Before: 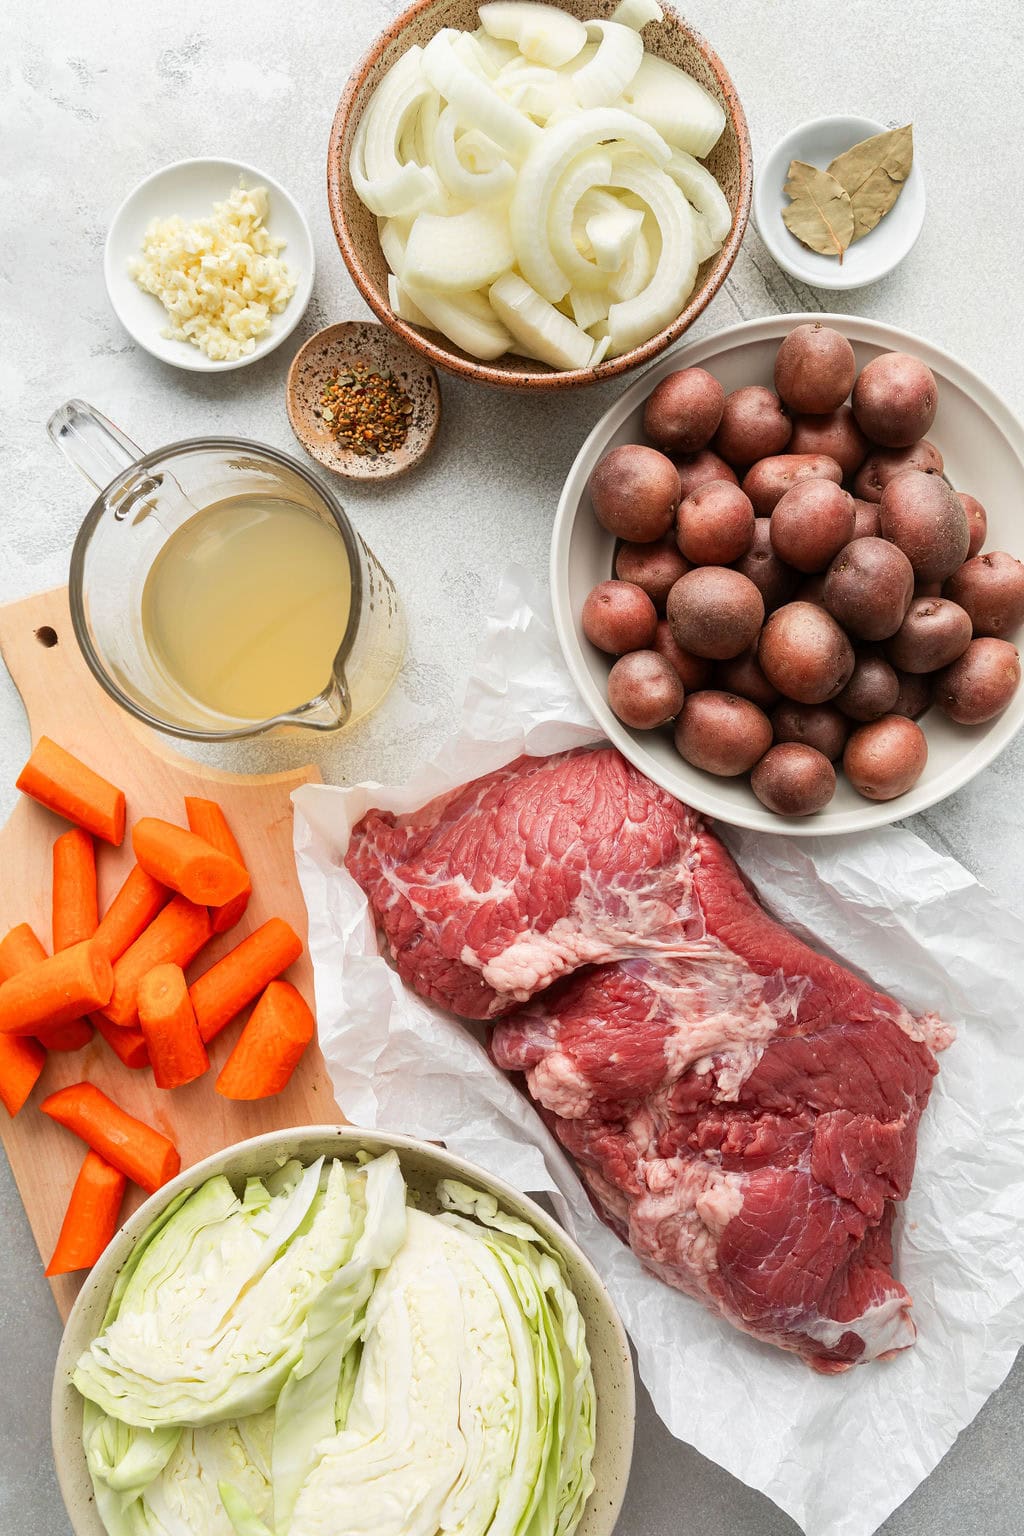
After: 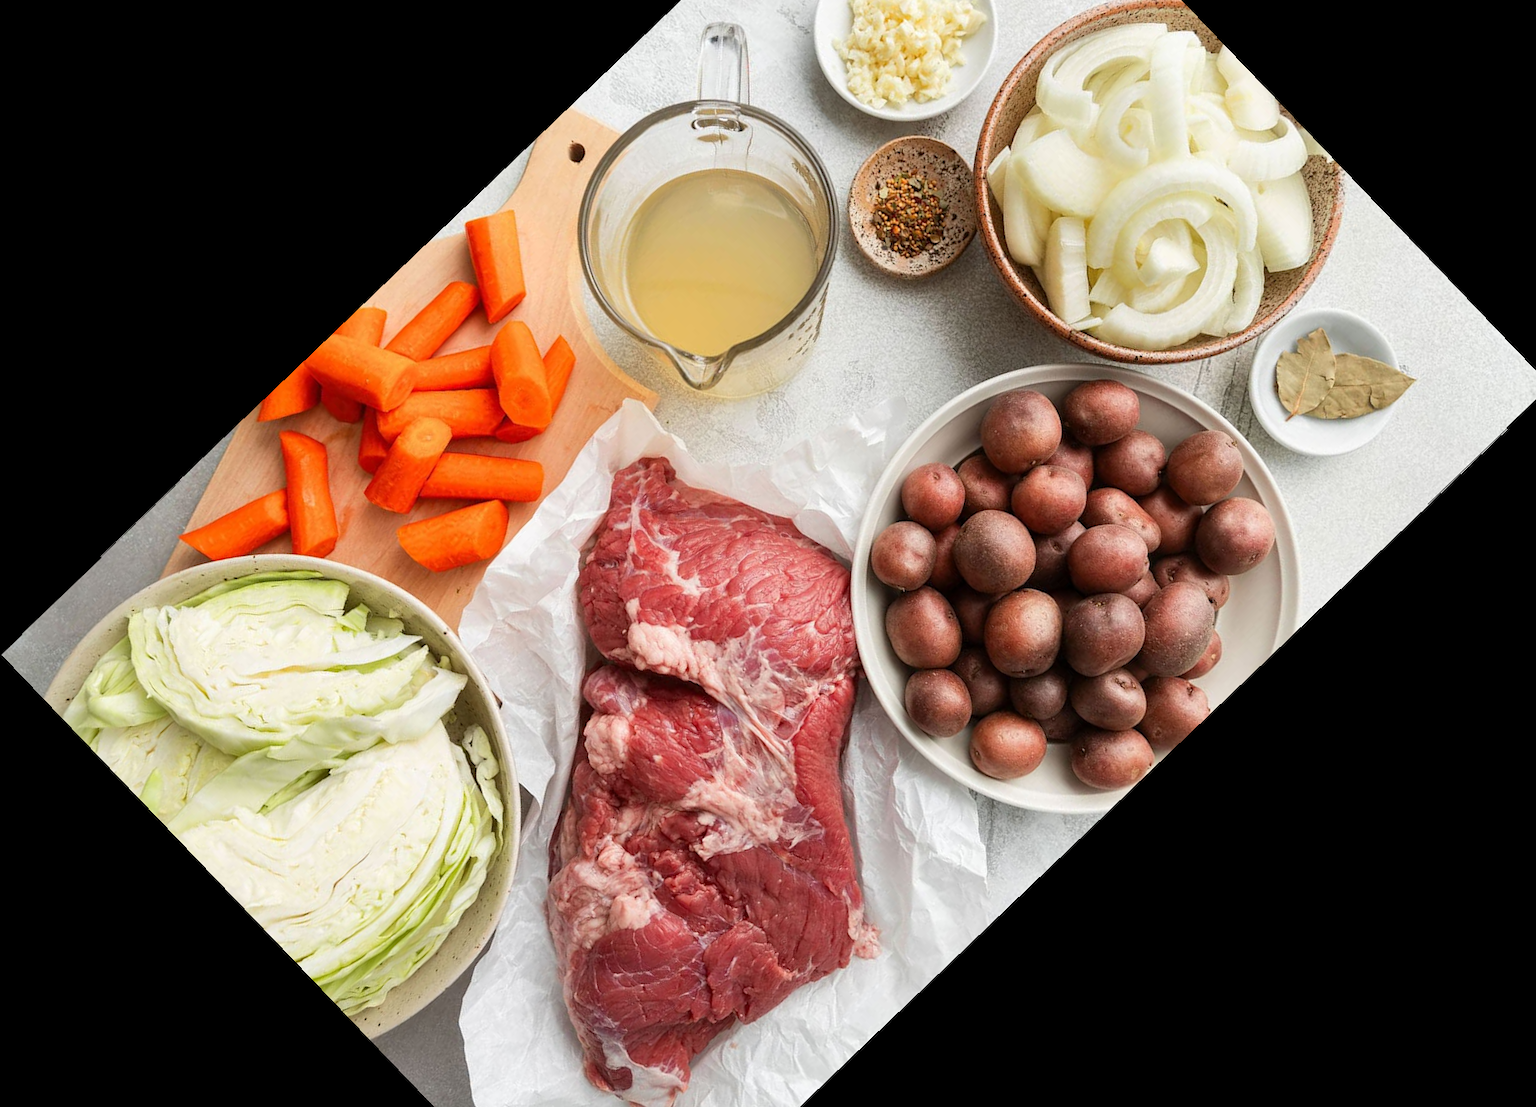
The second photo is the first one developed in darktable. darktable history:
crop and rotate: angle -46.26°, top 16.234%, right 0.912%, bottom 11.704%
rotate and perspective: rotation -0.45°, automatic cropping original format, crop left 0.008, crop right 0.992, crop top 0.012, crop bottom 0.988
